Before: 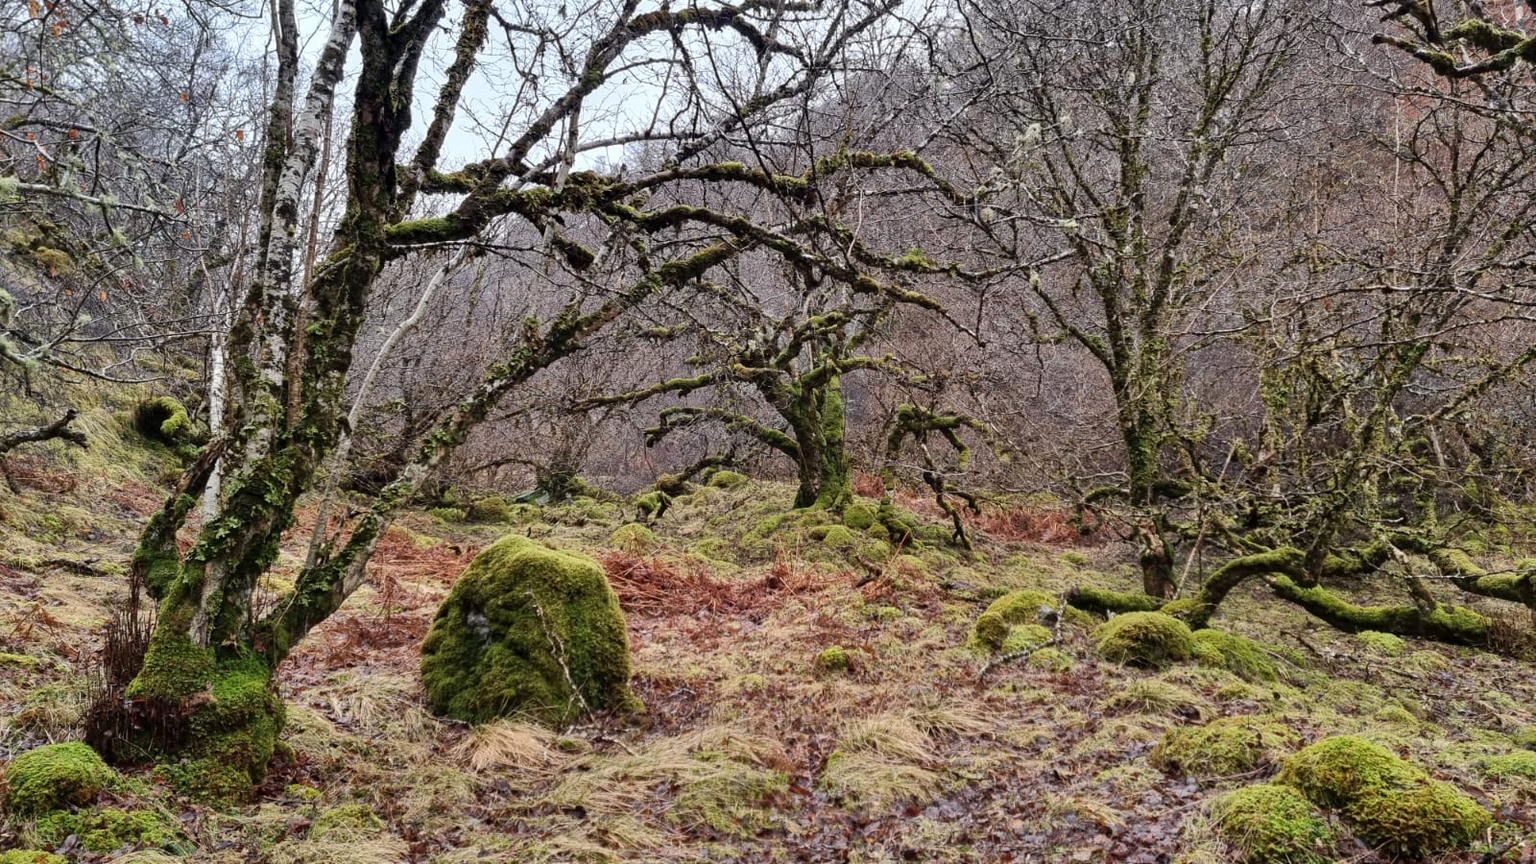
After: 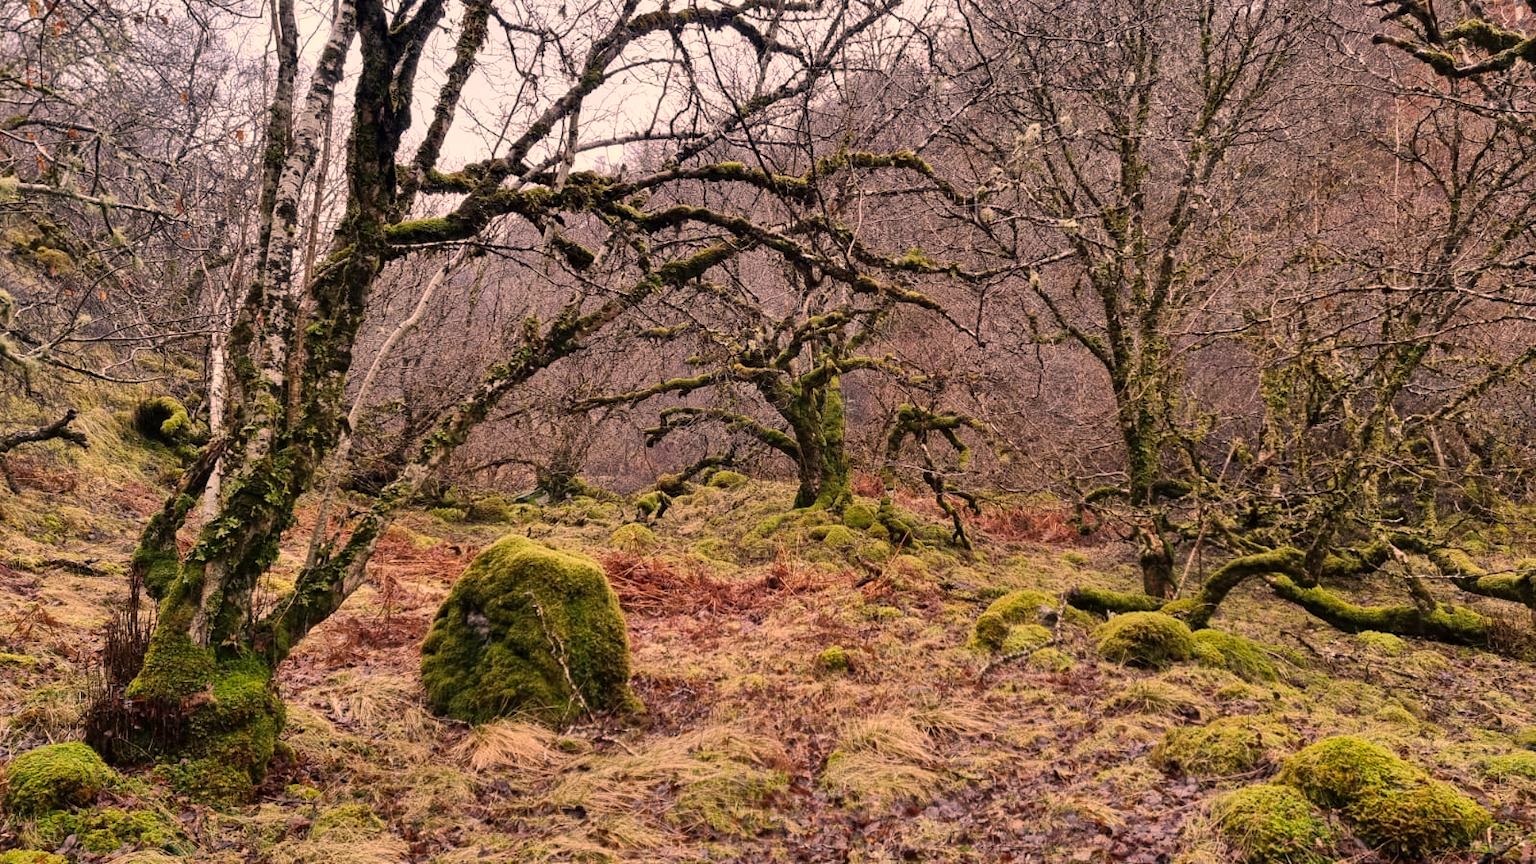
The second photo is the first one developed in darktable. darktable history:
color correction: highlights a* 17.83, highlights b* 18.54
